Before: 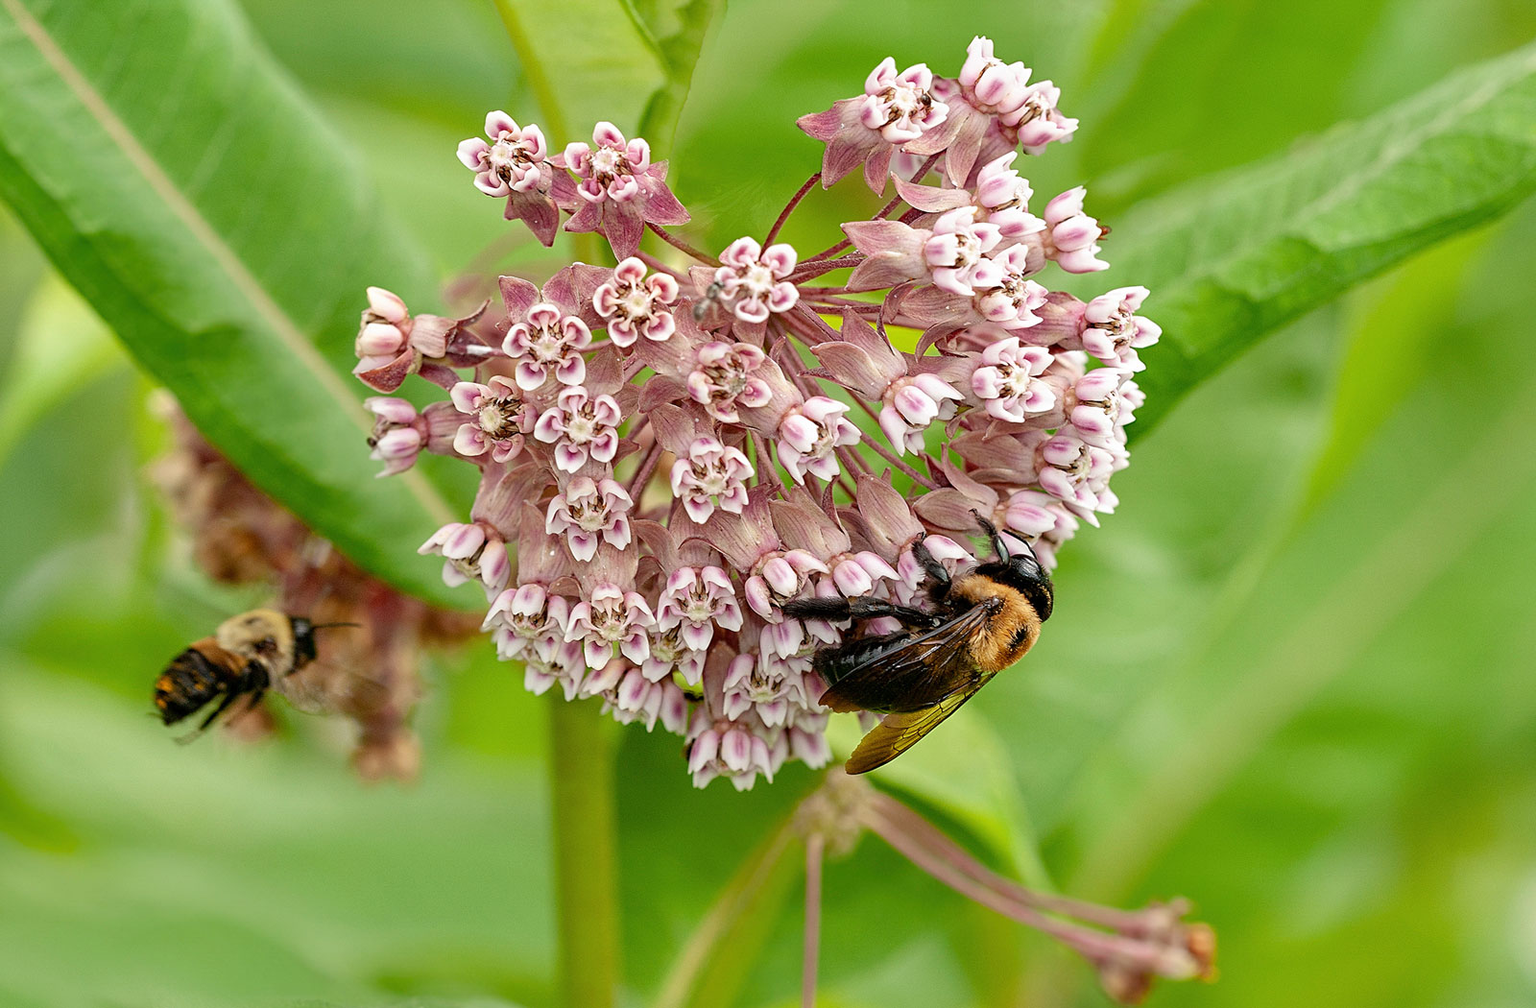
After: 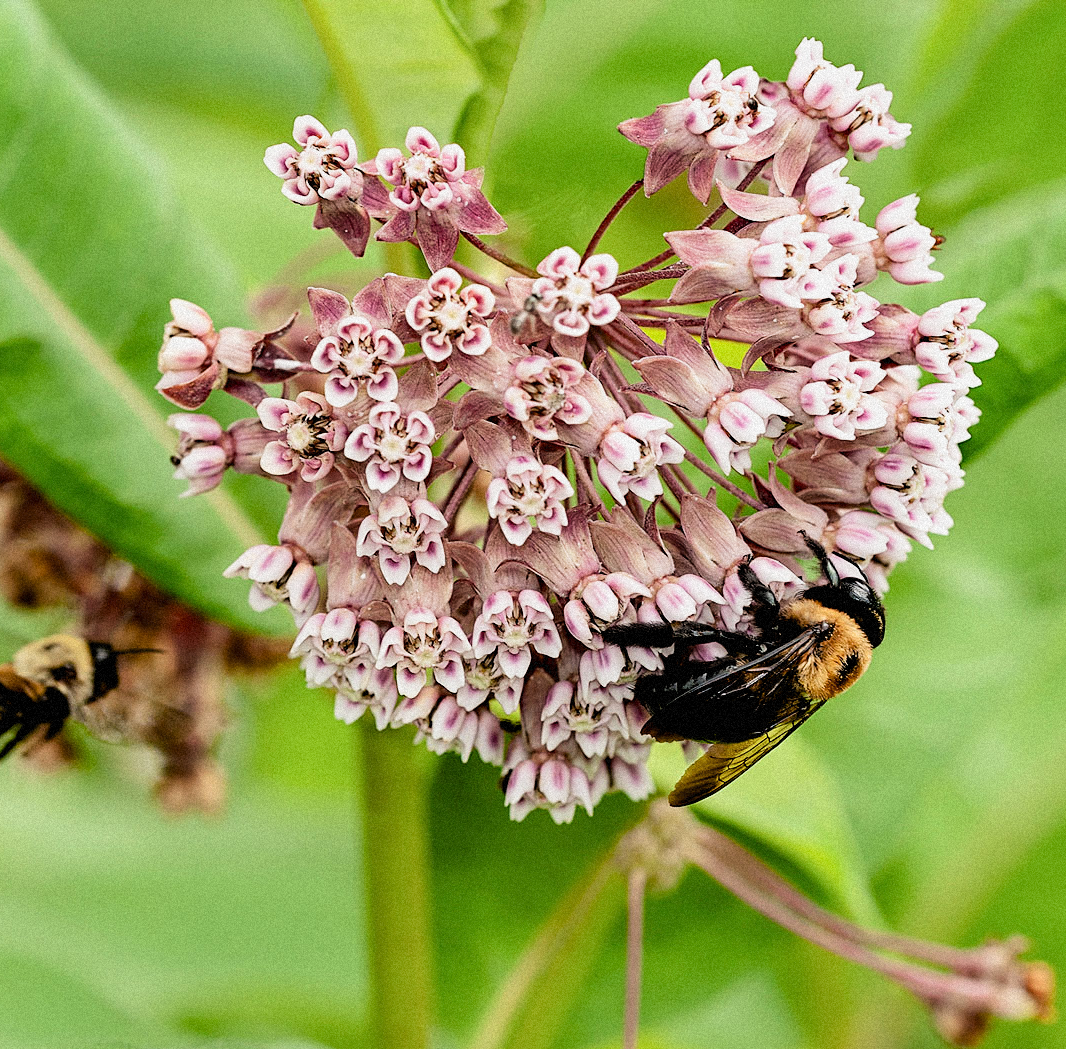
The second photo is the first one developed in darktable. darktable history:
exposure: black level correction 0.009, exposure 0.119 EV, compensate highlight preservation false
crop and rotate: left 13.342%, right 19.991%
filmic rgb: black relative exposure -5 EV, white relative exposure 3.5 EV, hardness 3.19, contrast 1.5, highlights saturation mix -50%
grain: mid-tones bias 0%
